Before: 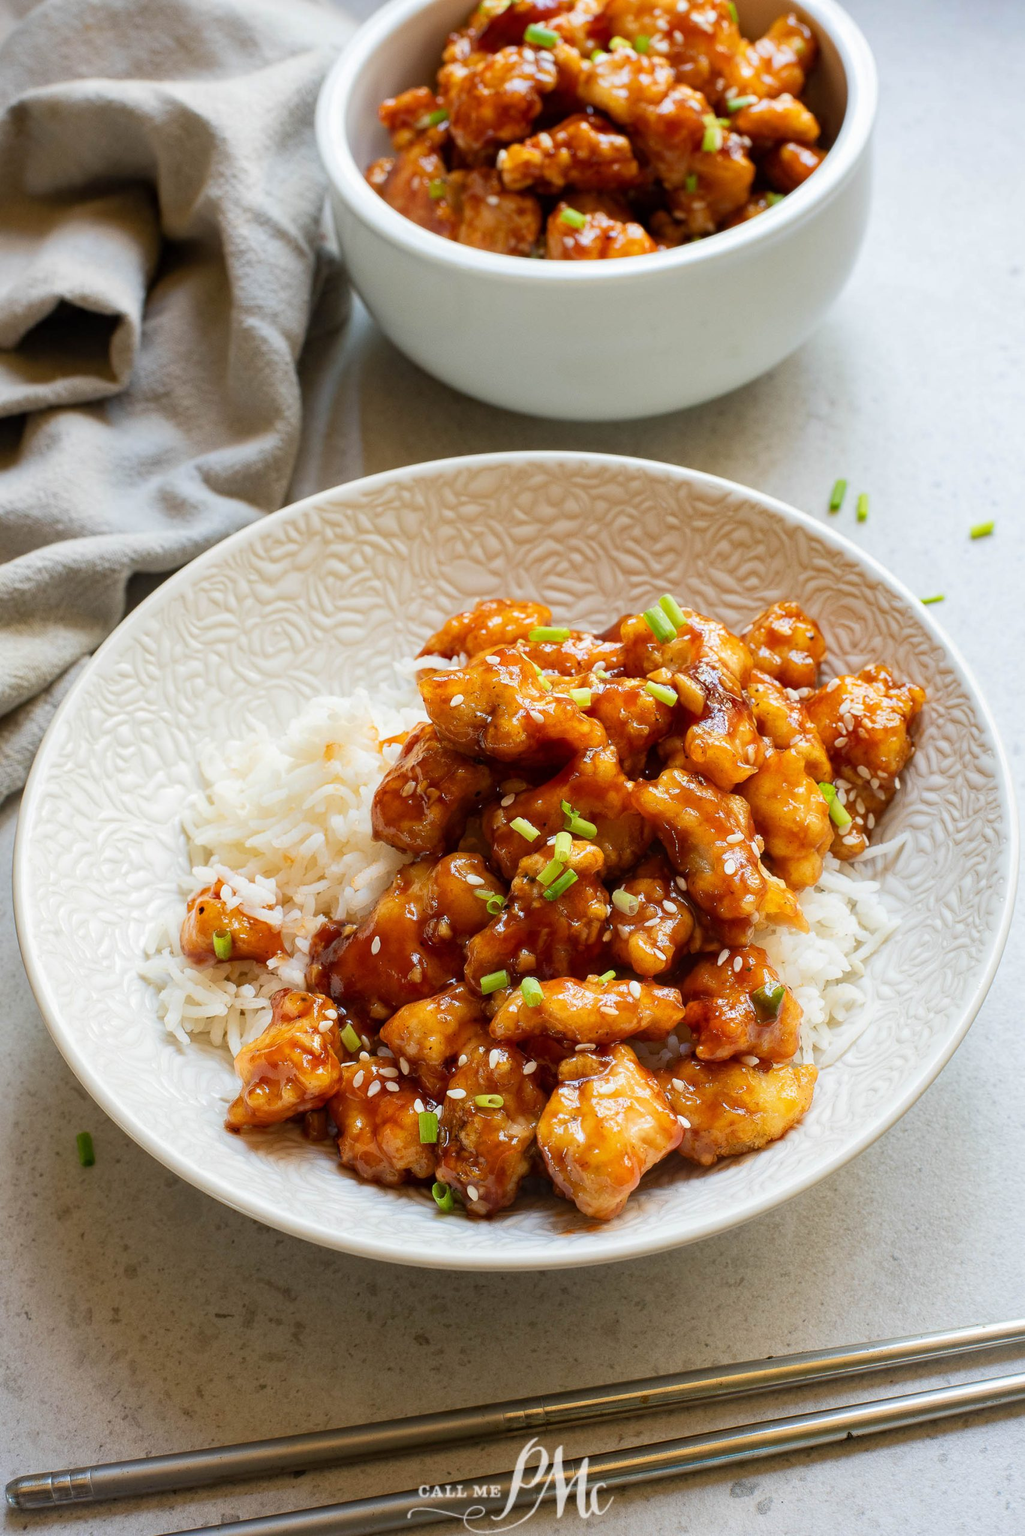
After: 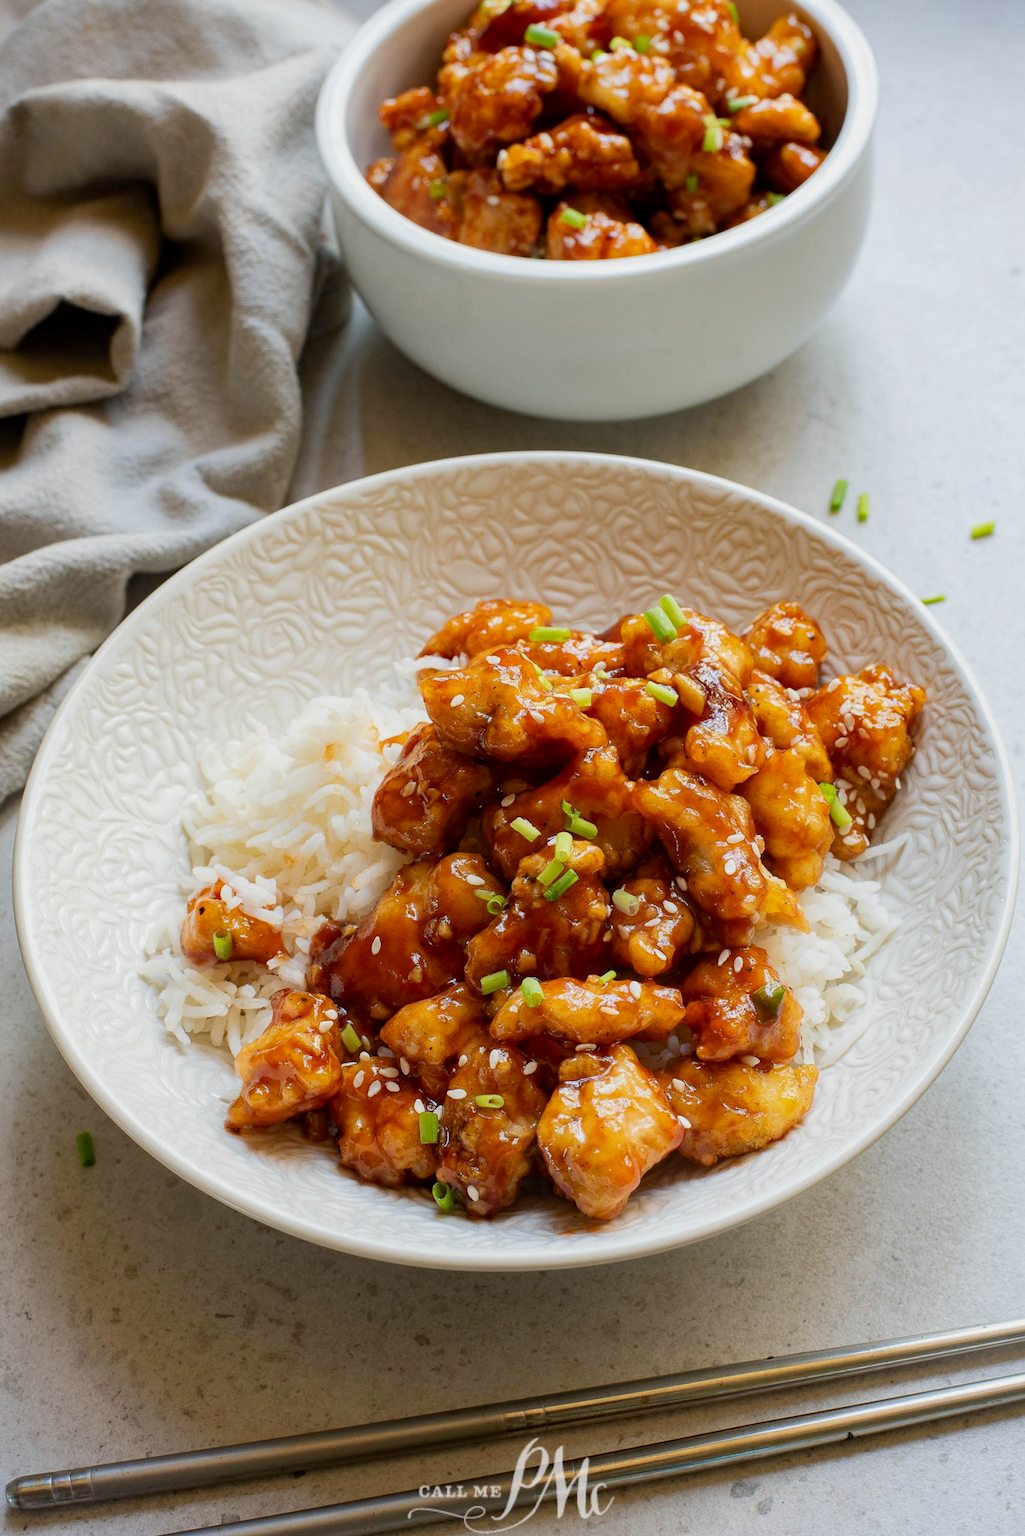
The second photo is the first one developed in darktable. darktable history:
exposure: black level correction 0.002, exposure -0.198 EV, compensate exposure bias true, compensate highlight preservation false
